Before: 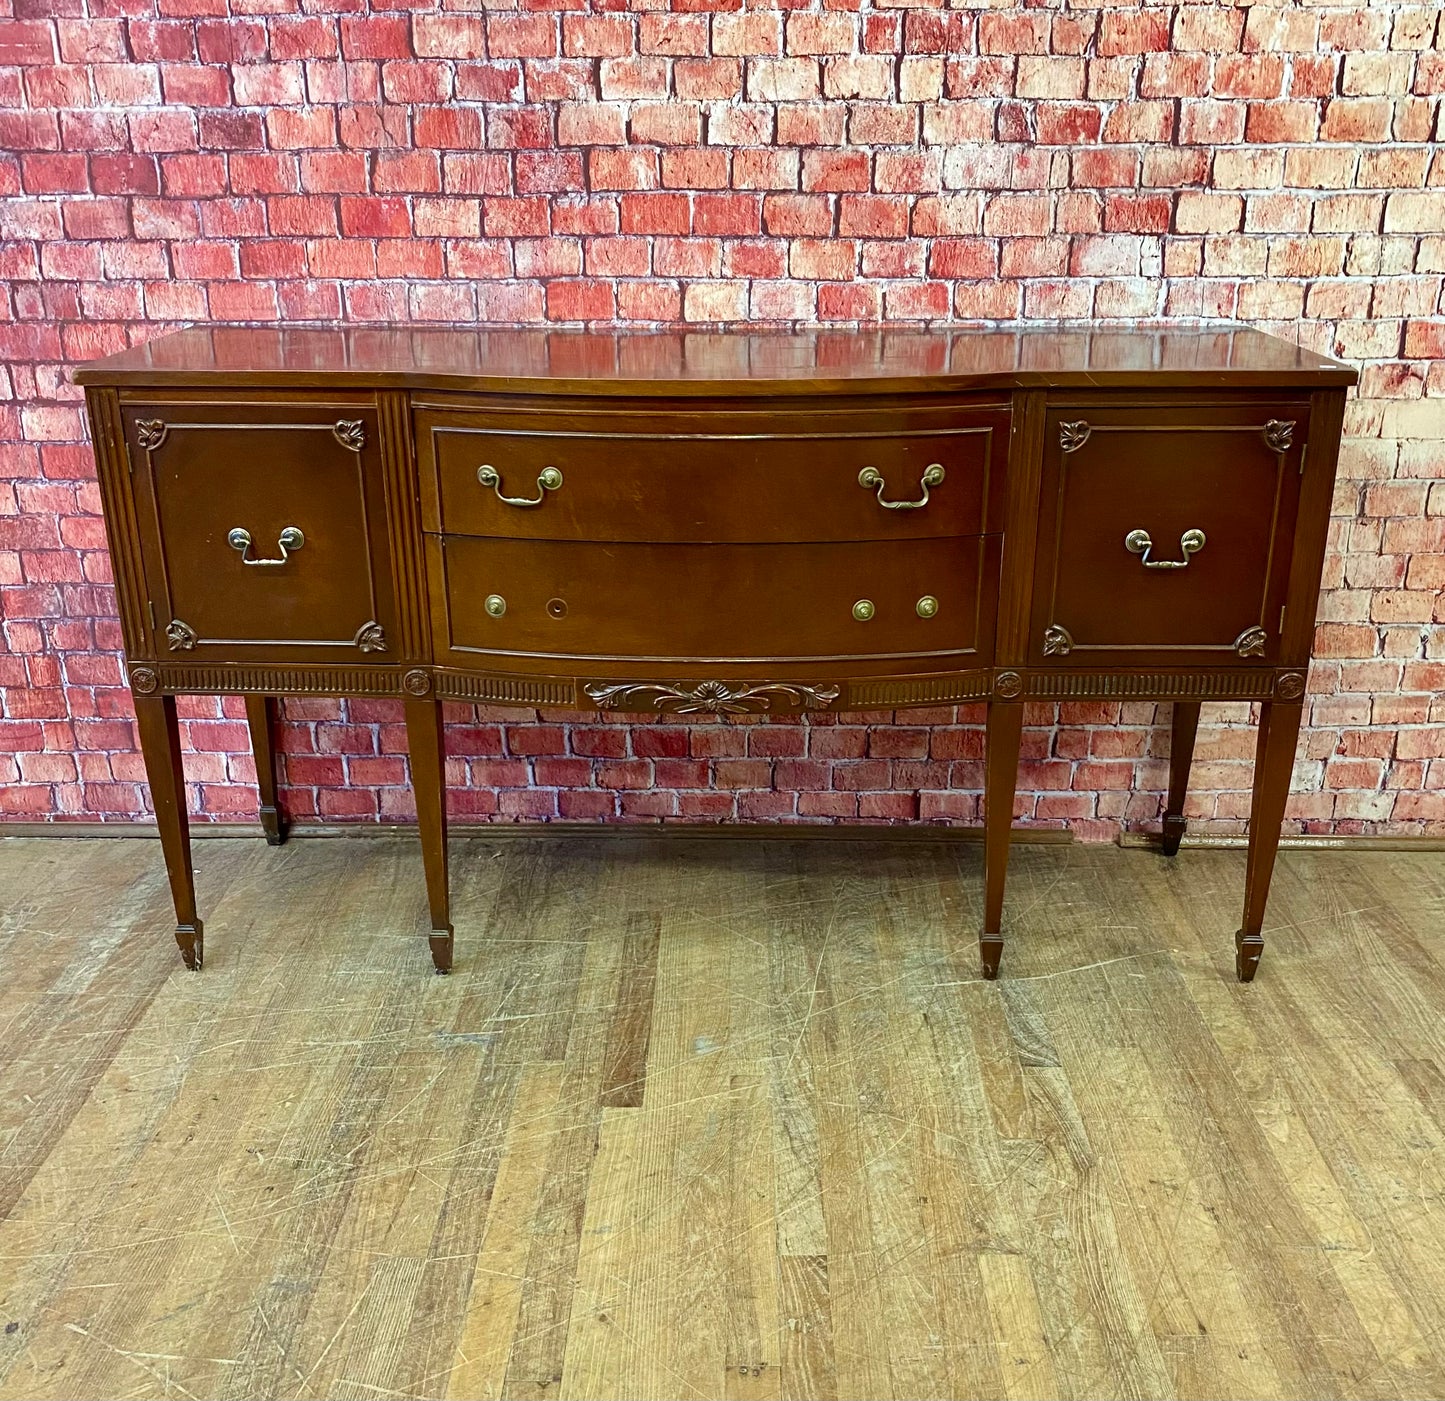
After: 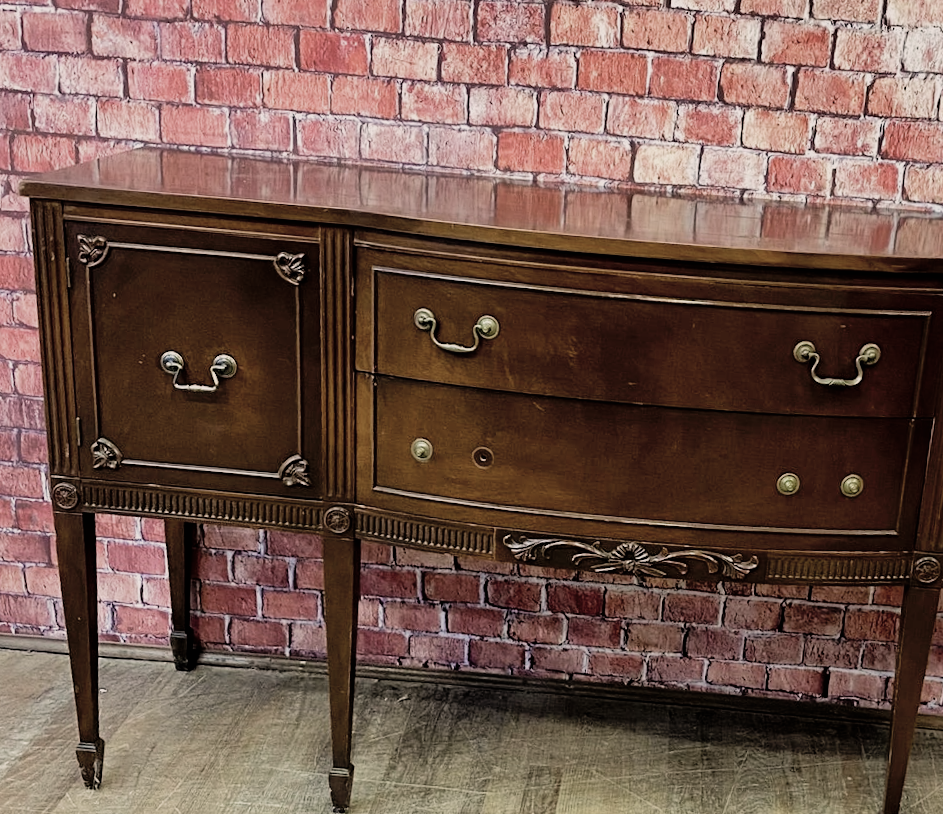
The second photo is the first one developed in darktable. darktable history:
shadows and highlights: on, module defaults
color correction: highlights a* 5.52, highlights b* 5.18, saturation 0.647
crop and rotate: angle -4.62°, left 2.143%, top 6.648%, right 27.352%, bottom 30.556%
filmic rgb: black relative exposure -5.07 EV, white relative exposure 3.55 EV, hardness 3.18, contrast 1.402, highlights saturation mix -49.96%
